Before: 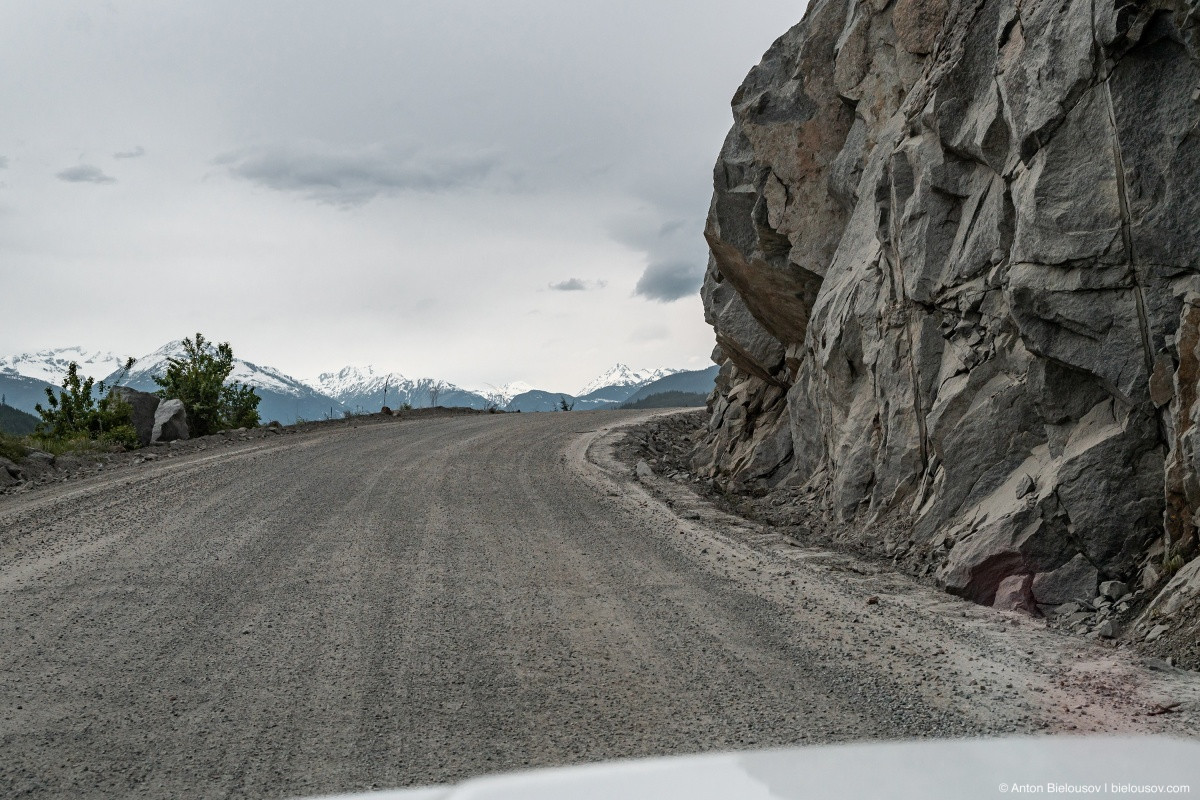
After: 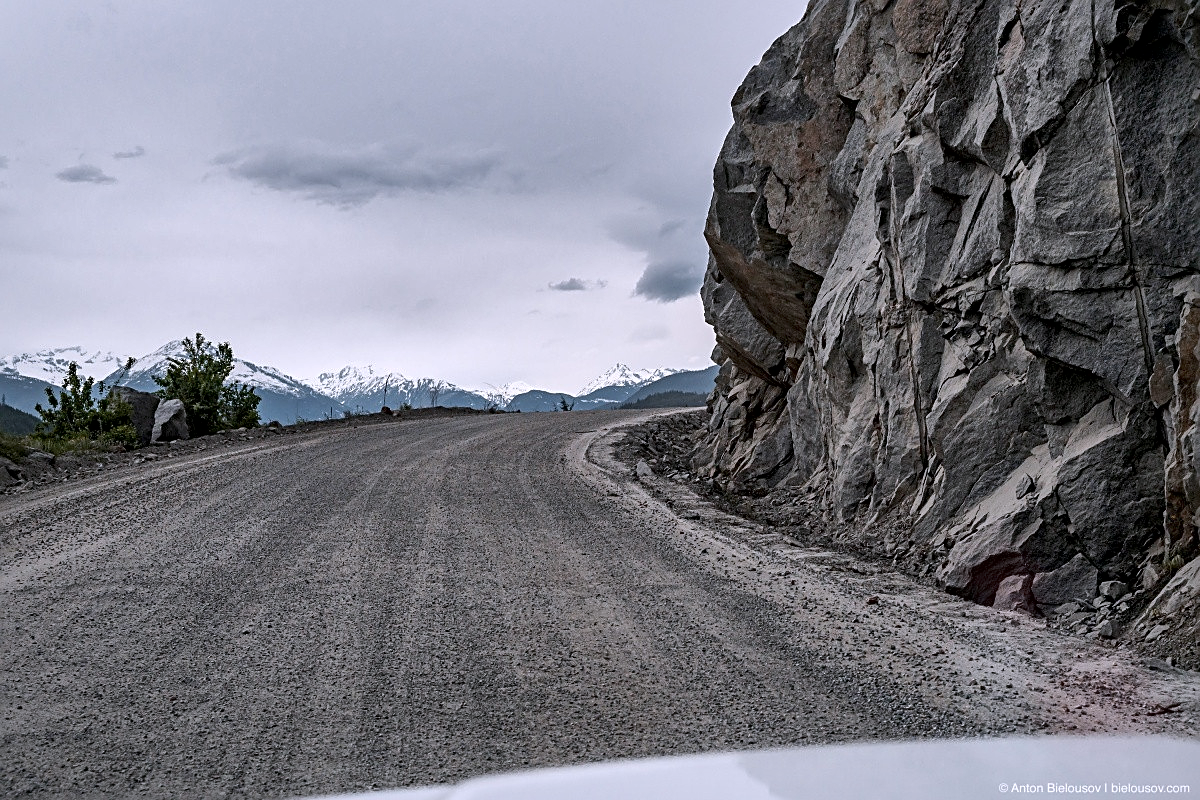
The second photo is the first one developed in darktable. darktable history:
local contrast: mode bilateral grid, contrast 25, coarseness 47, detail 151%, midtone range 0.2
sharpen: on, module defaults
exposure: exposure 0.178 EV, compensate exposure bias true, compensate highlight preservation false
white balance: red 1.004, blue 1.096
